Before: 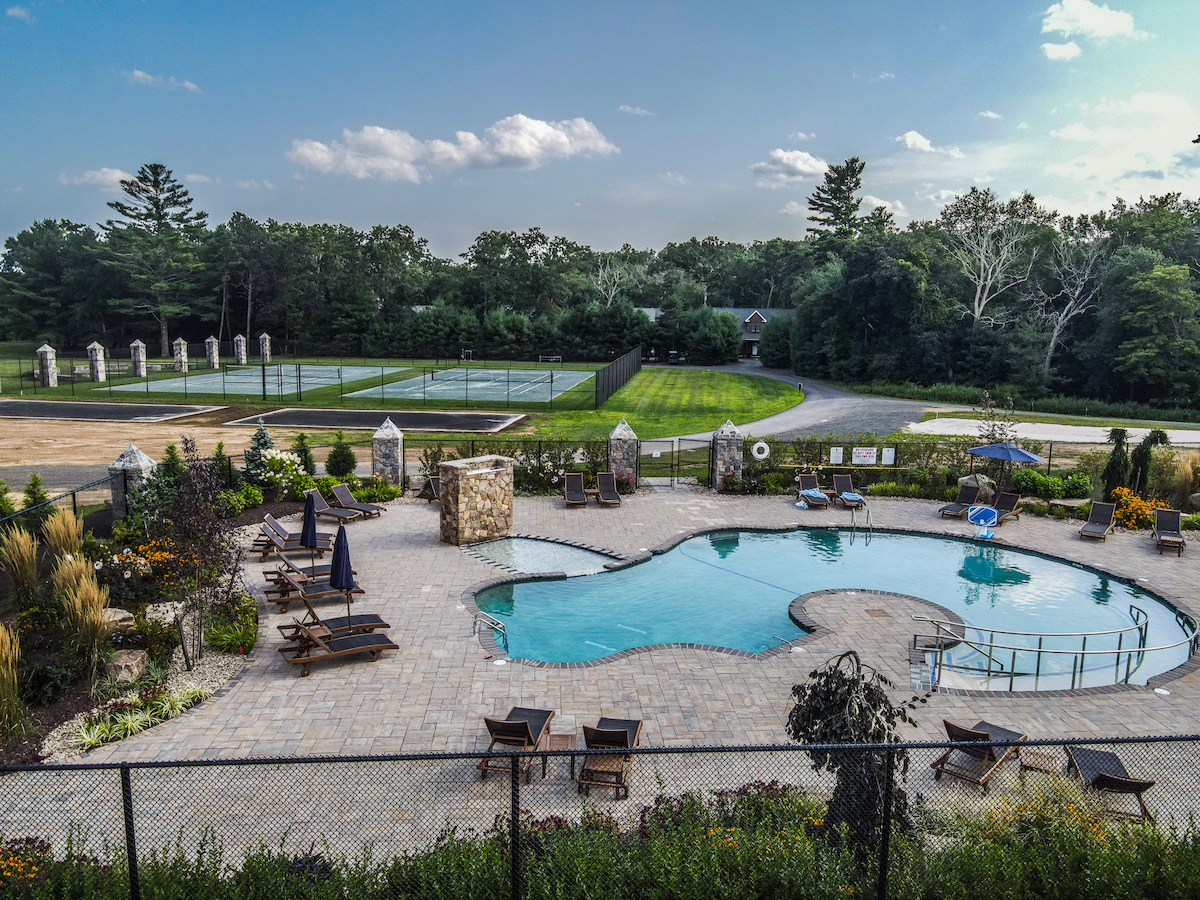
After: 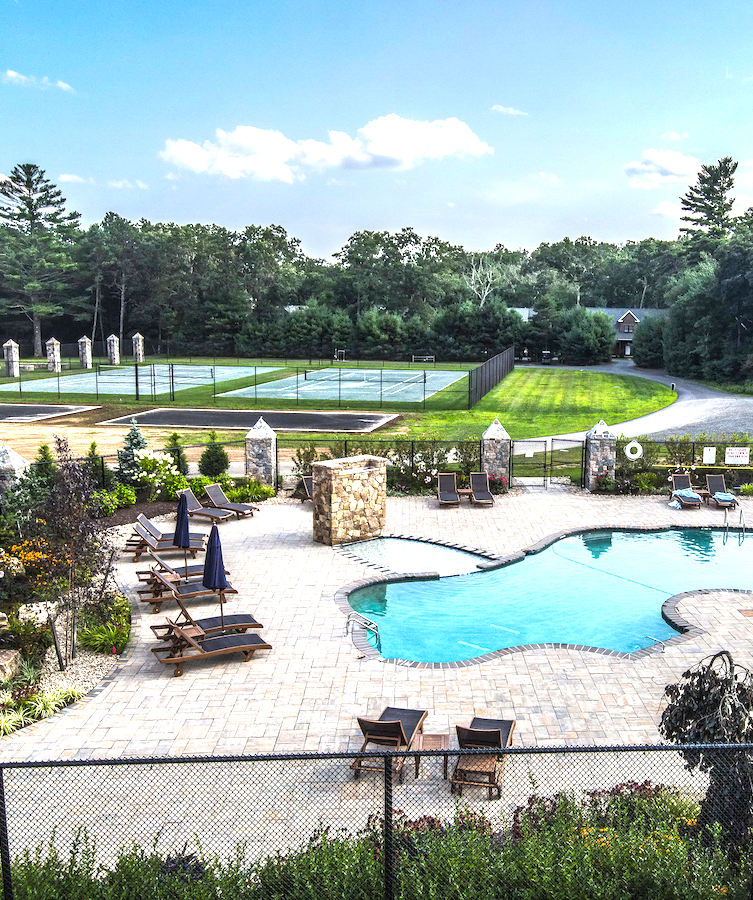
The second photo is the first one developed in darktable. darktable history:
crop: left 10.644%, right 26.528%
exposure: black level correction 0, exposure 1.173 EV, compensate exposure bias true, compensate highlight preservation false
